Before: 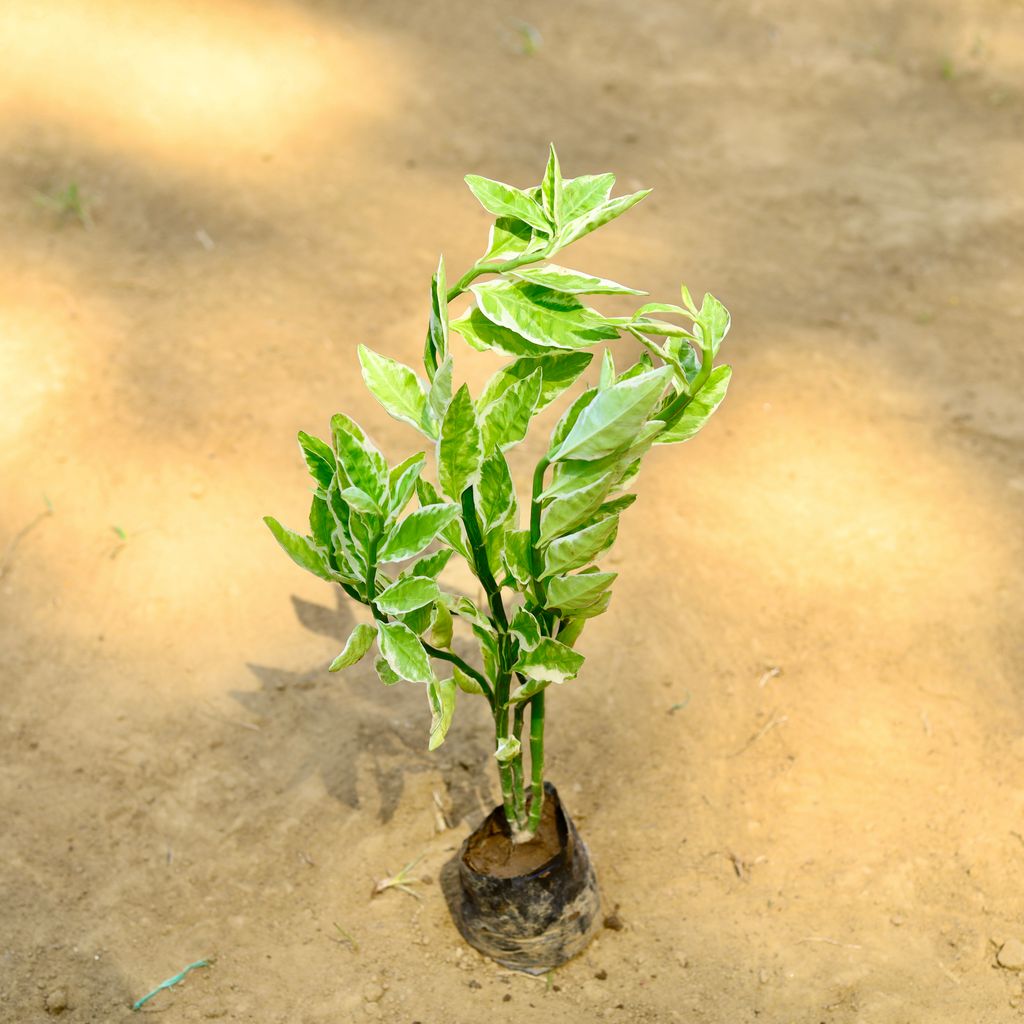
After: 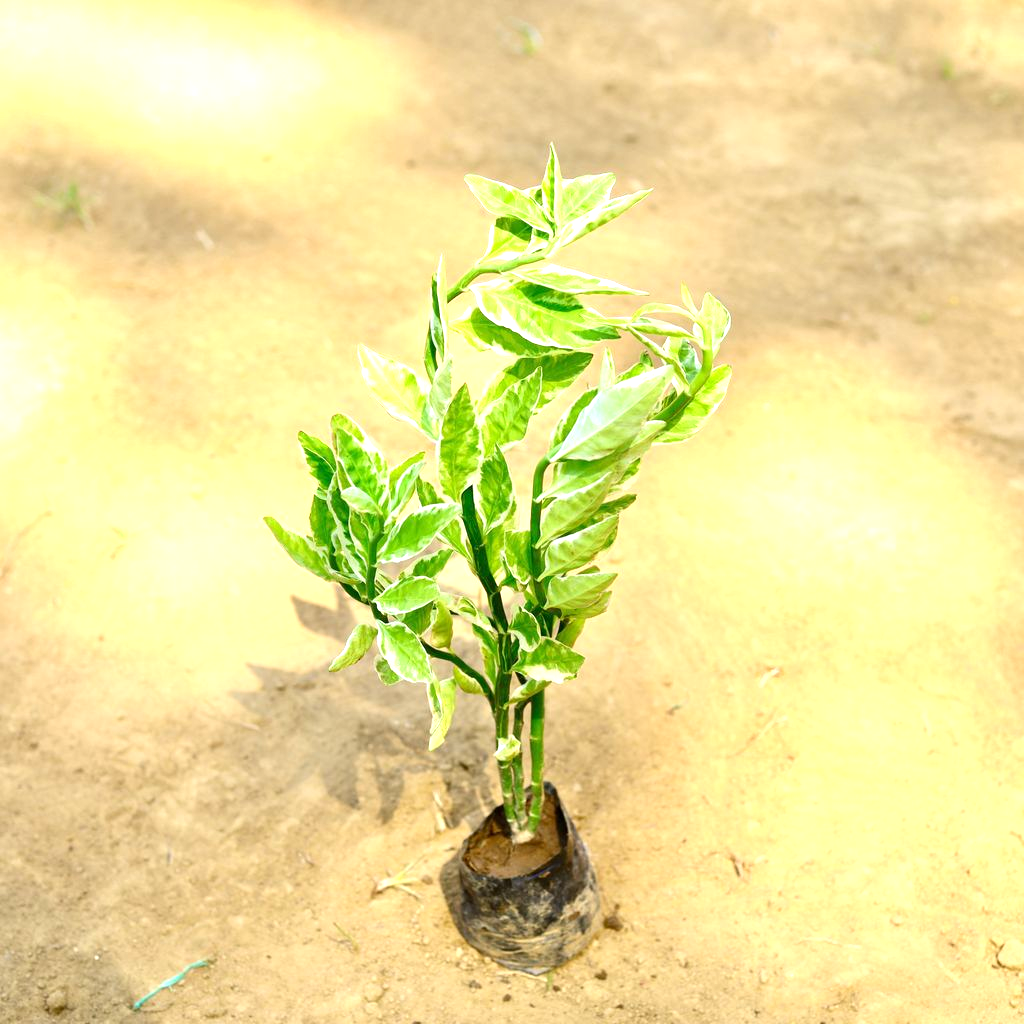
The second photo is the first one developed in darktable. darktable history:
exposure: exposure 0.771 EV, compensate highlight preservation false
